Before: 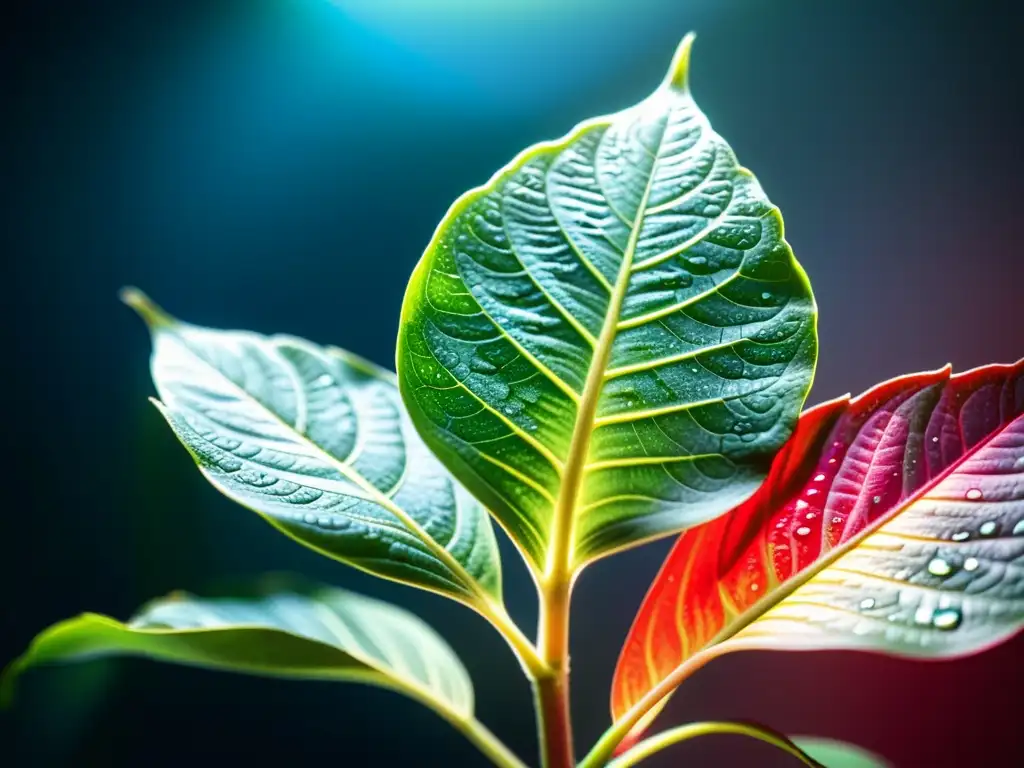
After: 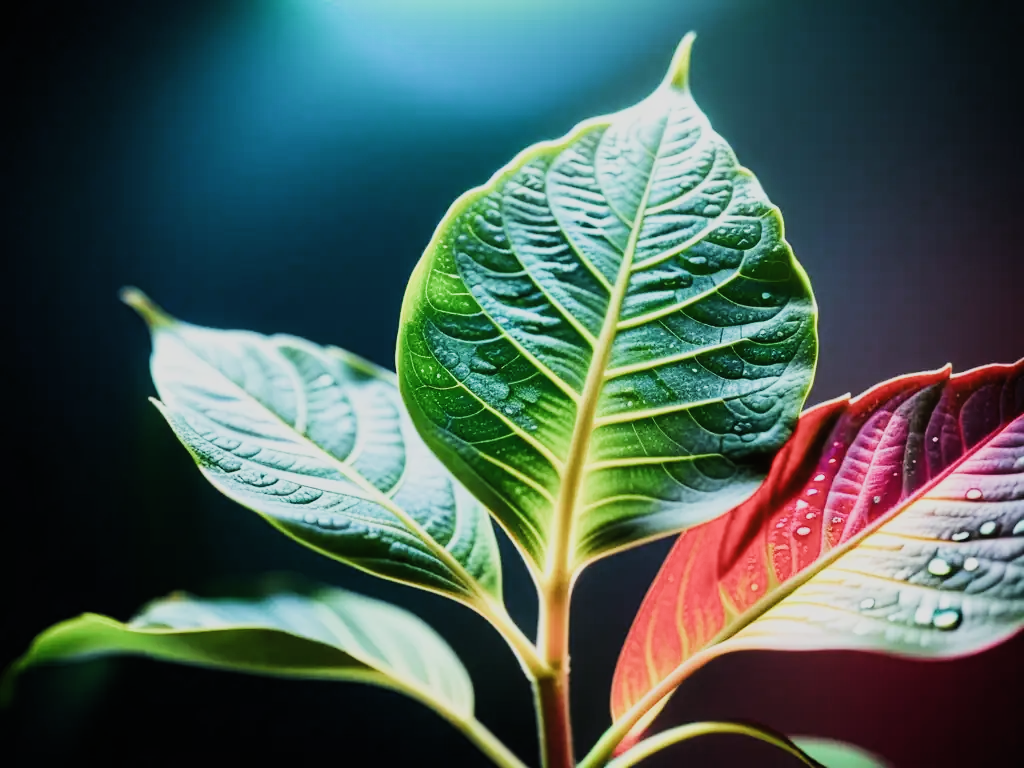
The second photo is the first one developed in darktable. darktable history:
filmic rgb: black relative exposure -8.01 EV, white relative exposure 4.06 EV, hardness 4.16, contrast 1.38, color science v5 (2021), contrast in shadows safe, contrast in highlights safe
